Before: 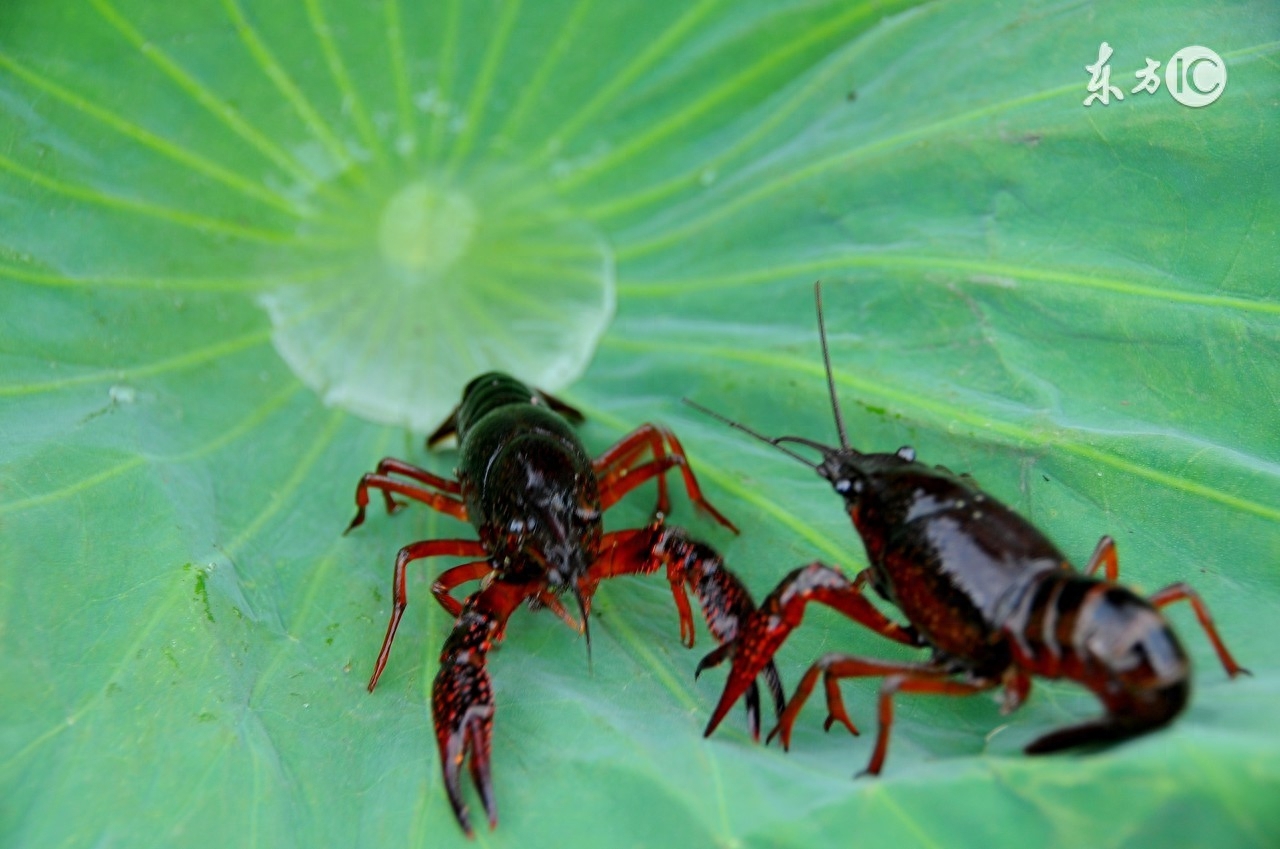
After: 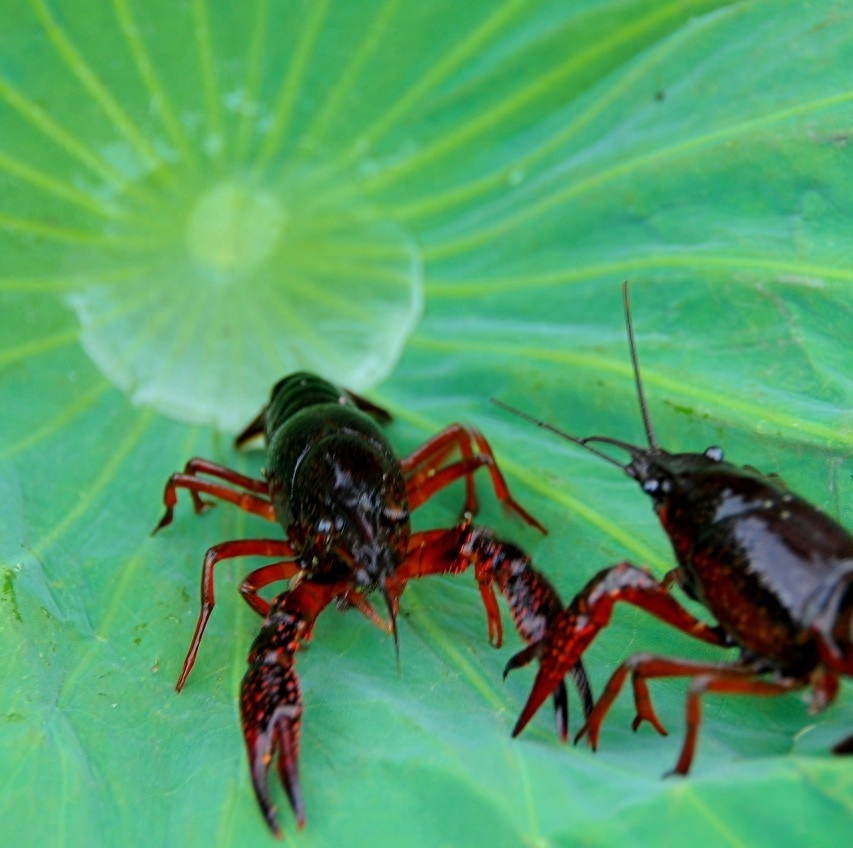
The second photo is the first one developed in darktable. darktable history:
crop and rotate: left 15.055%, right 18.278%
velvia: on, module defaults
